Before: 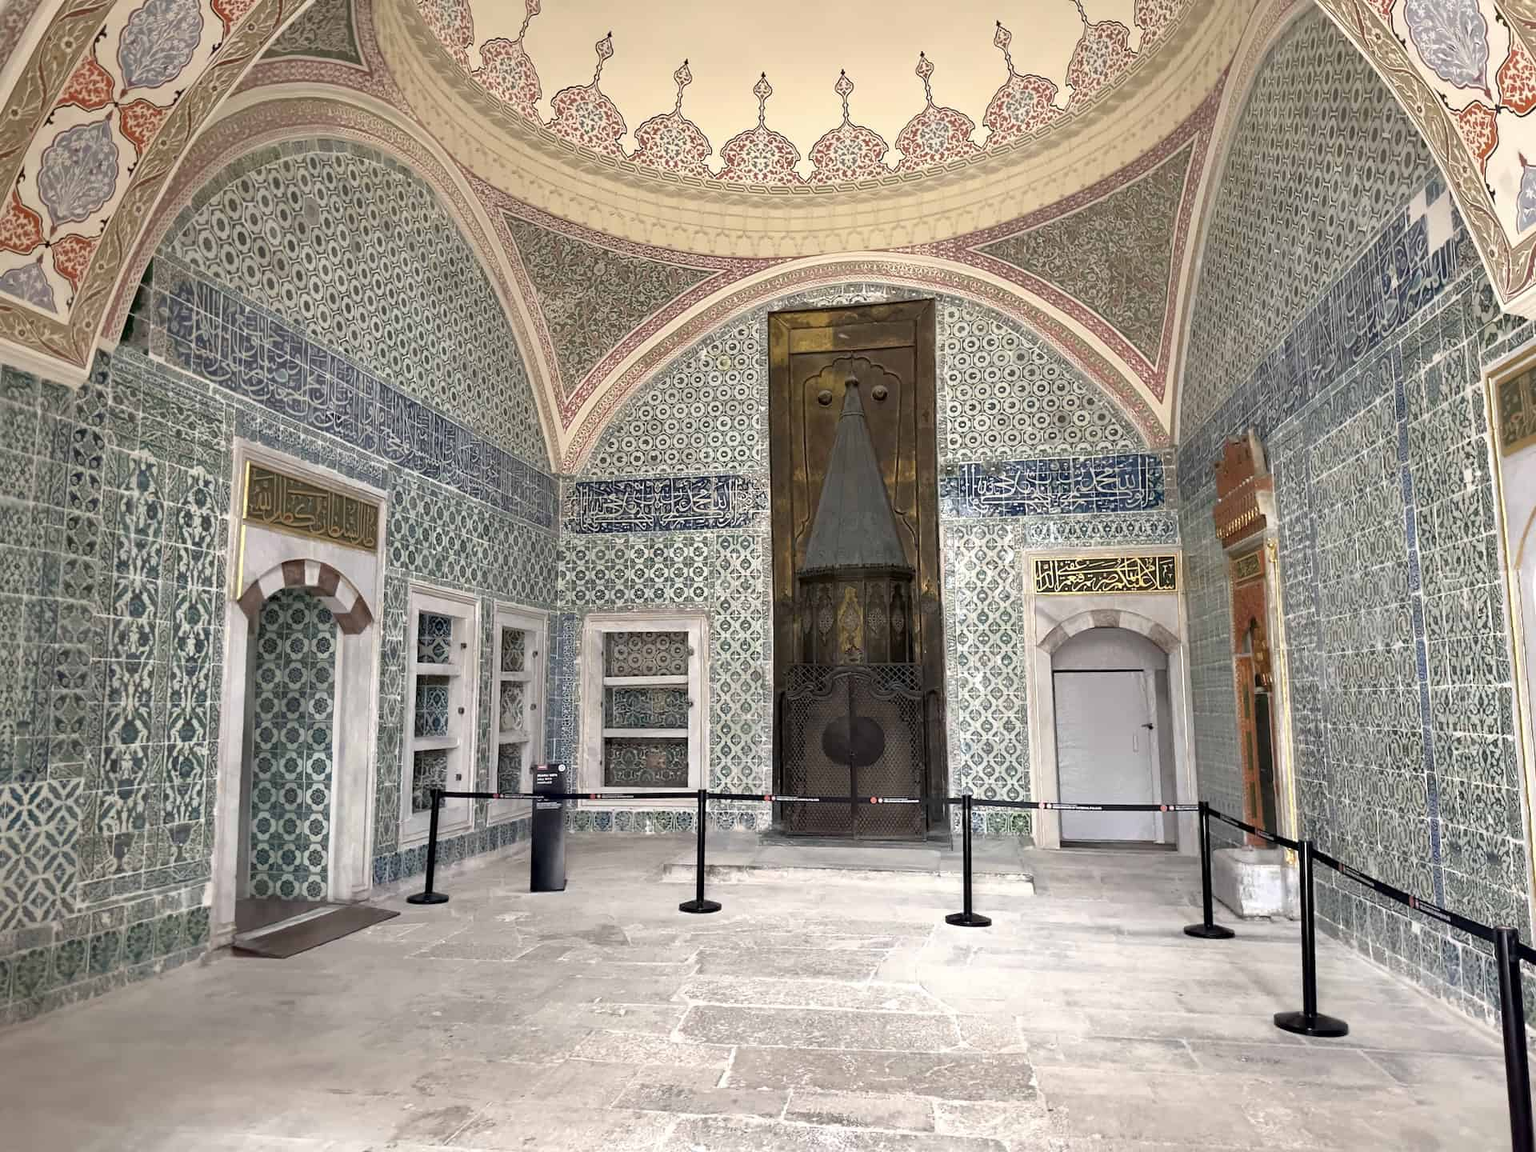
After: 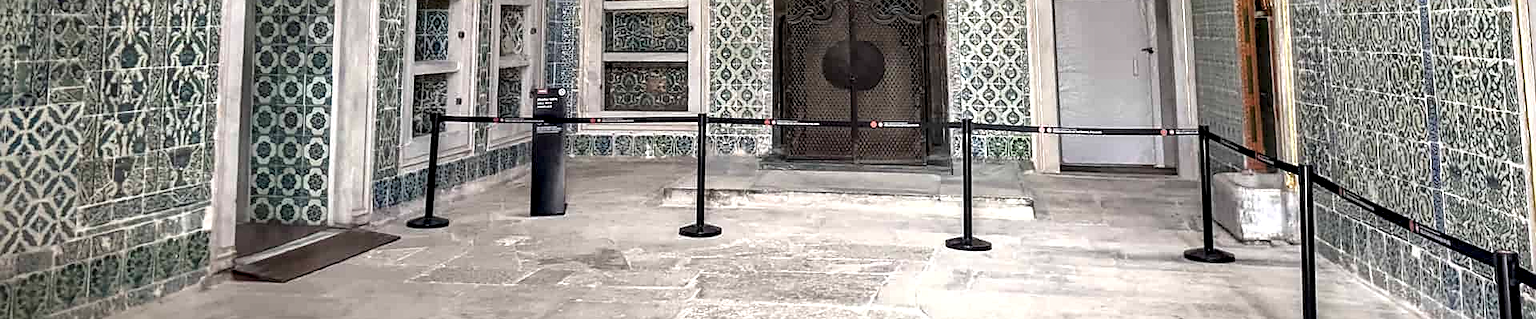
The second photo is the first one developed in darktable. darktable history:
sharpen: on, module defaults
local contrast: detail 150%
contrast equalizer: octaves 7, y [[0.5, 0.488, 0.462, 0.461, 0.491, 0.5], [0.5 ×6], [0.5 ×6], [0 ×6], [0 ×6]], mix -0.206
crop and rotate: top 58.683%, bottom 13.556%
